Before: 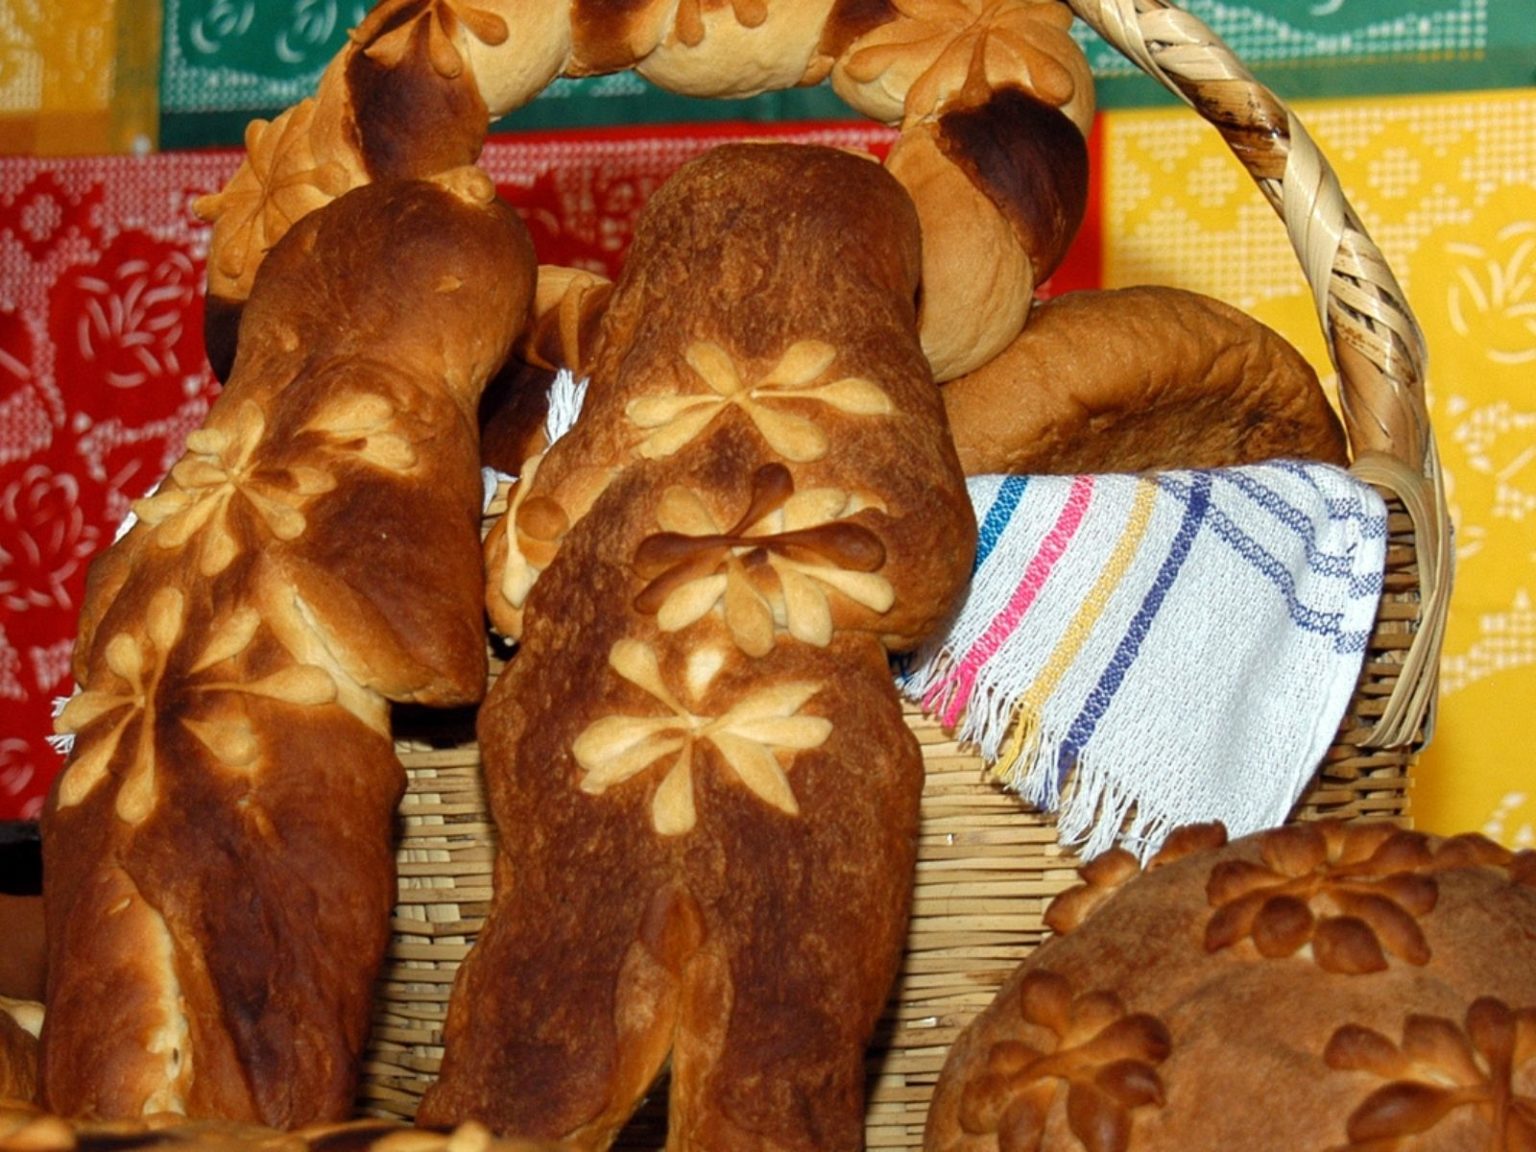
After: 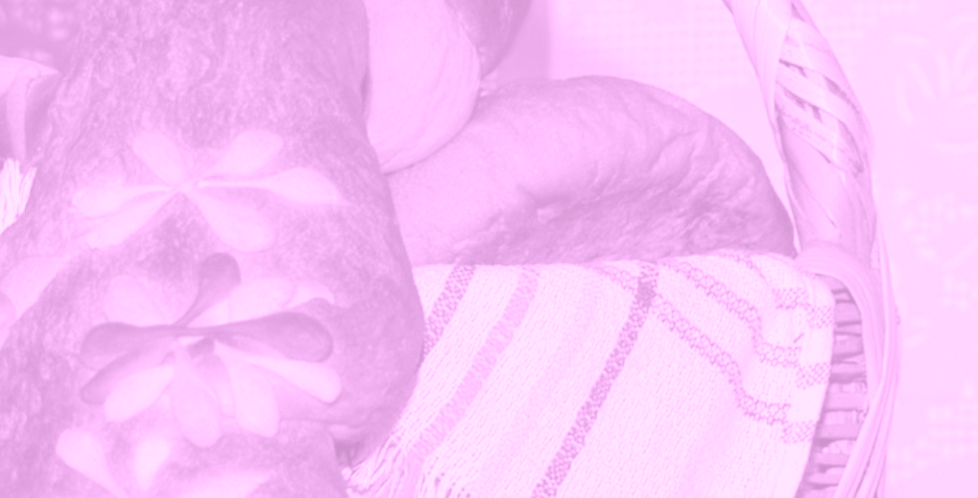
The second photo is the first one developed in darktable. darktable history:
crop: left 36.005%, top 18.293%, right 0.31%, bottom 38.444%
colorize: hue 331.2°, saturation 75%, source mix 30.28%, lightness 70.52%, version 1
local contrast: highlights 100%, shadows 100%, detail 120%, midtone range 0.2
